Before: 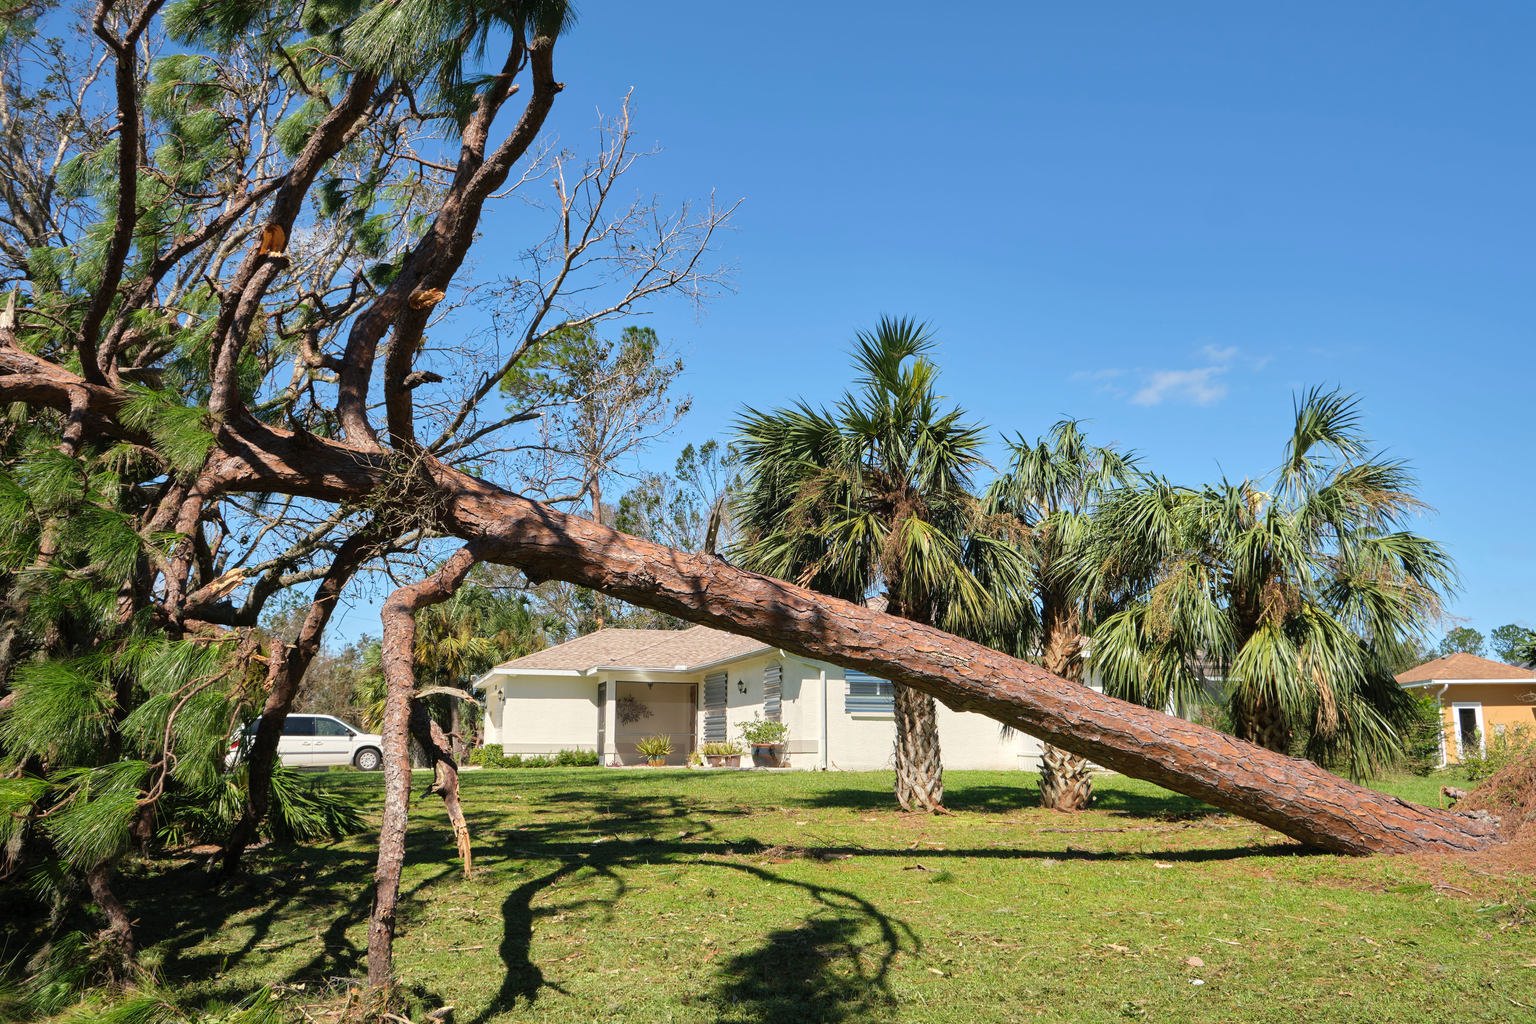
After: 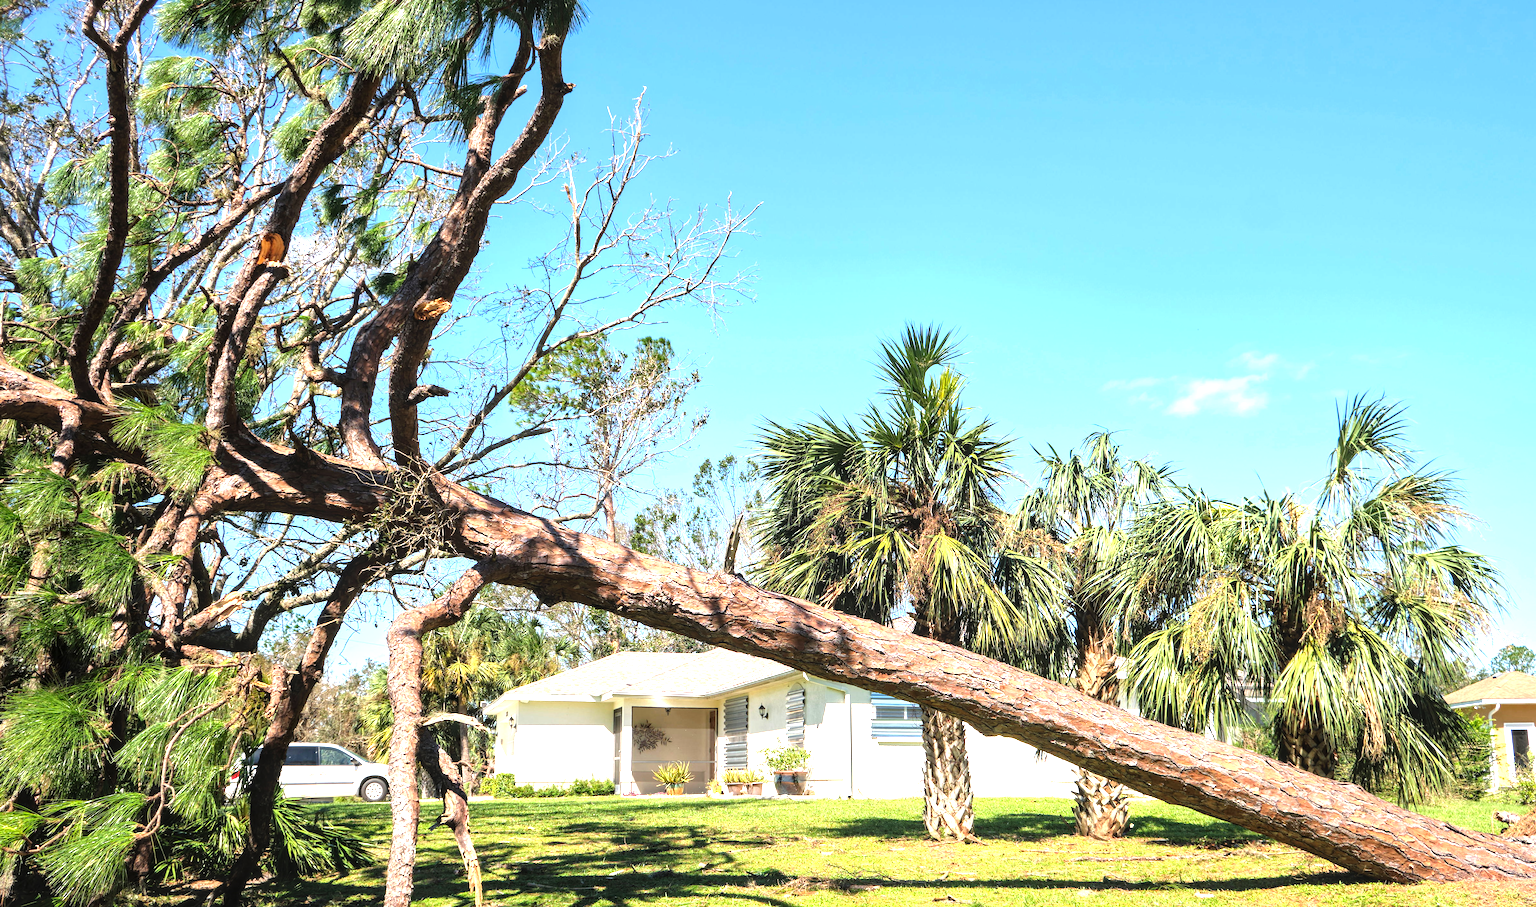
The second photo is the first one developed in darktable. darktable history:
tone equalizer: -8 EV -0.782 EV, -7 EV -0.668 EV, -6 EV -0.637 EV, -5 EV -0.401 EV, -3 EV 0.394 EV, -2 EV 0.6 EV, -1 EV 0.683 EV, +0 EV 0.778 EV
local contrast: on, module defaults
exposure: exposure 0.602 EV, compensate highlight preservation false
crop and rotate: angle 0.37°, left 0.258%, right 2.885%, bottom 14.142%
